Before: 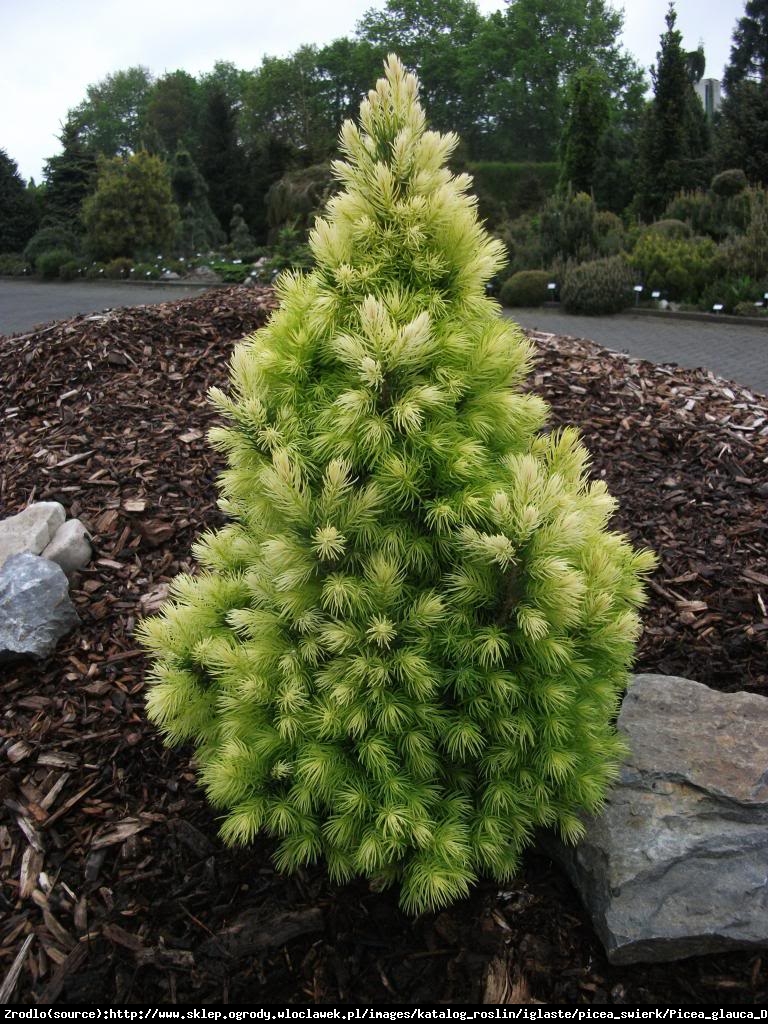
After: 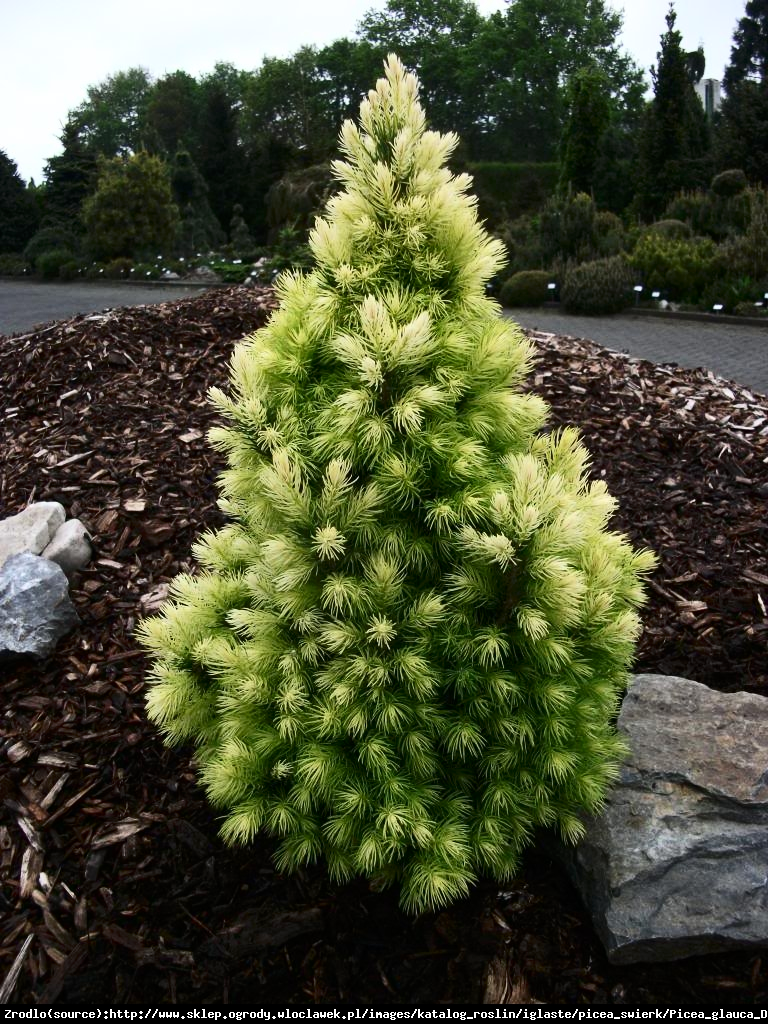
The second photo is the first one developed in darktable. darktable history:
contrast brightness saturation: contrast 0.275
